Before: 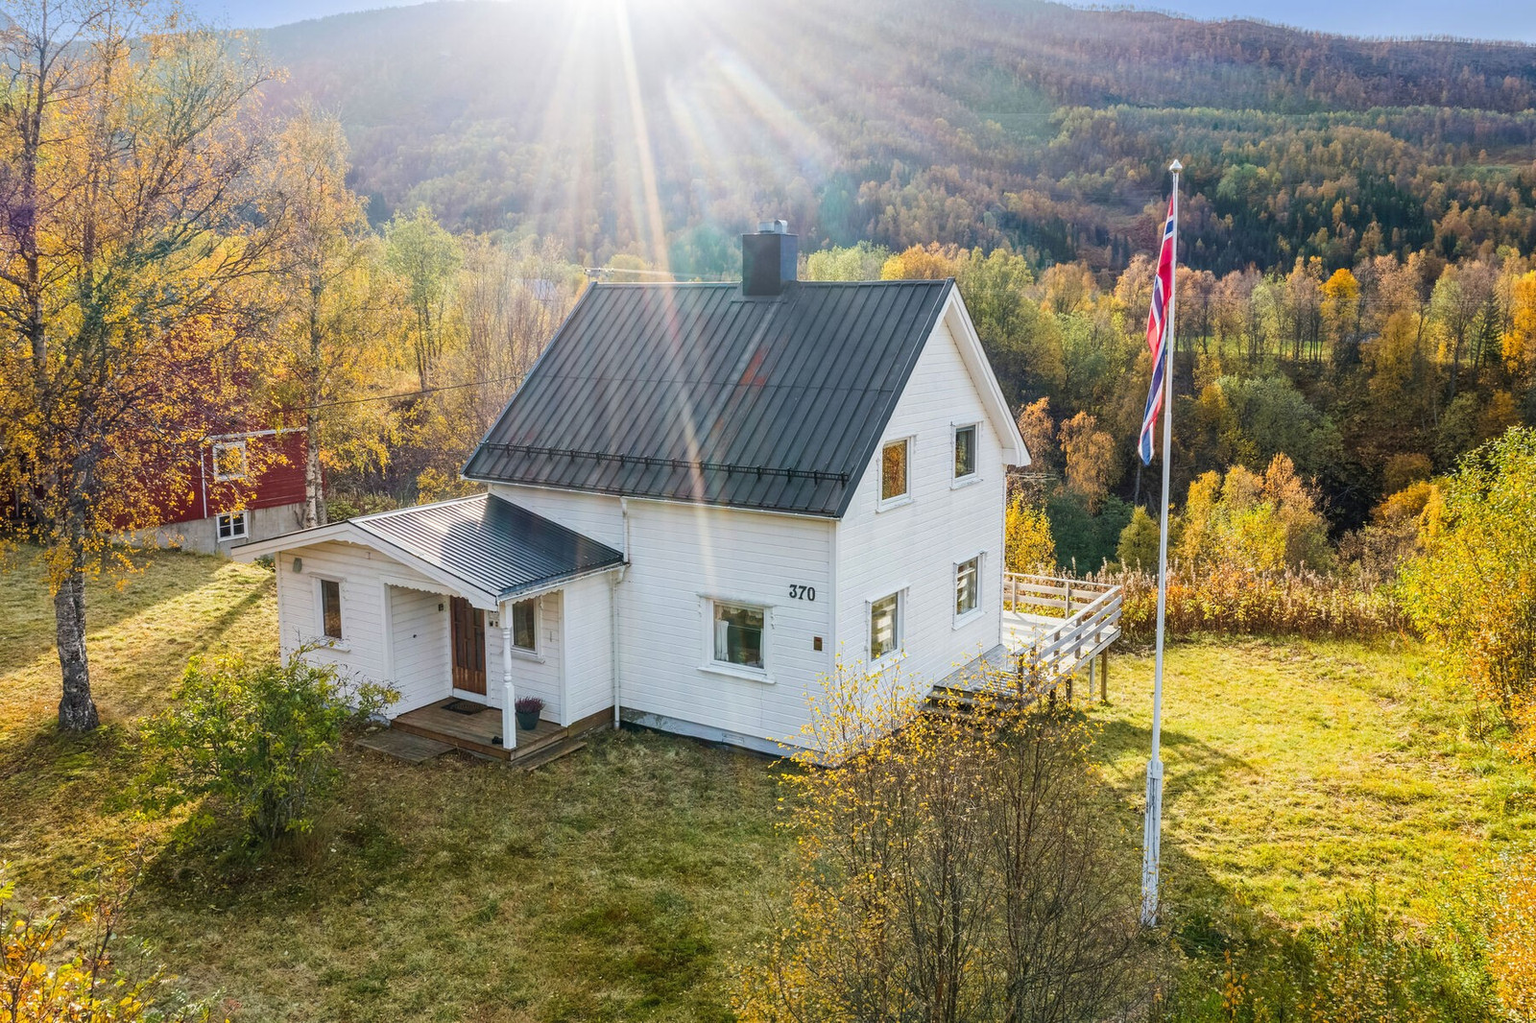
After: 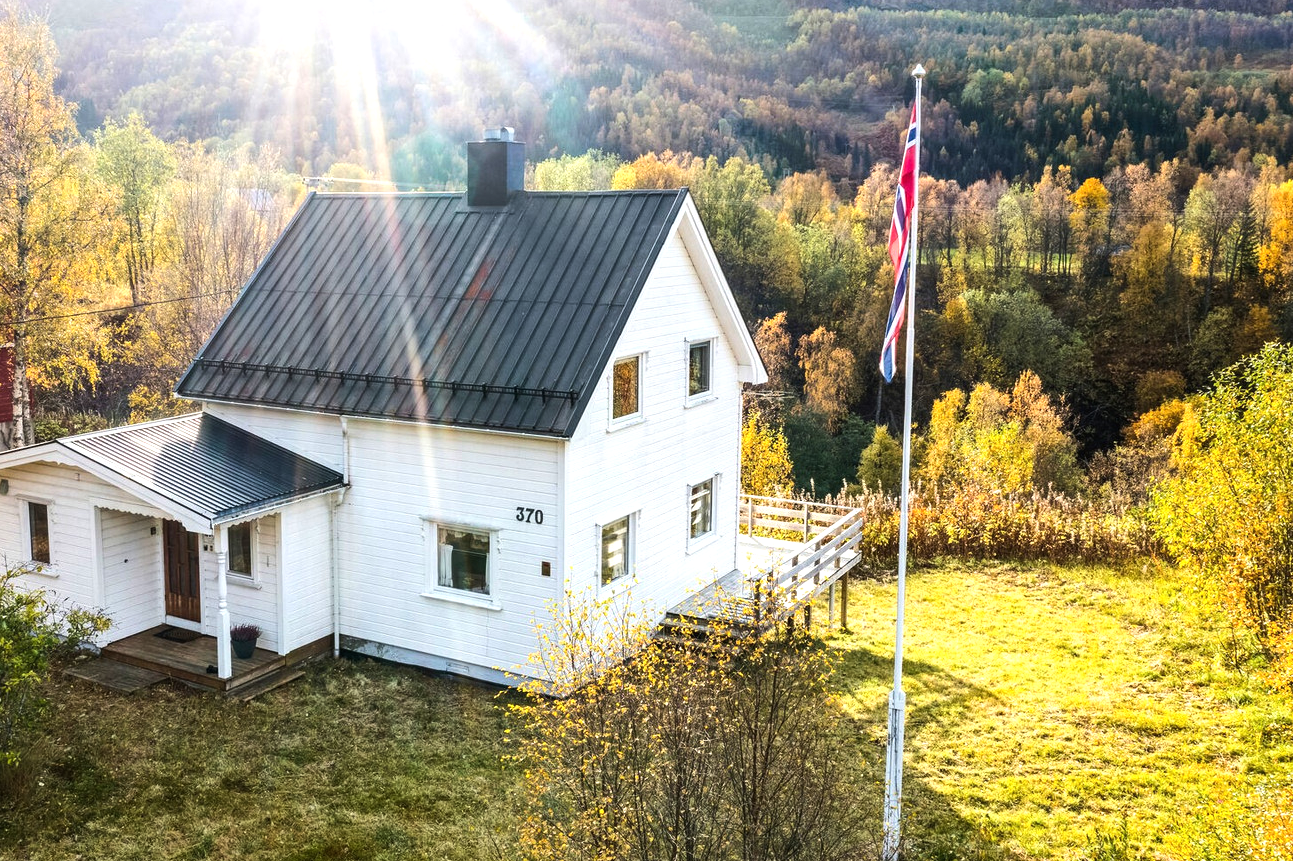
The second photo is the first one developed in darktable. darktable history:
tone equalizer: -8 EV -0.75 EV, -7 EV -0.7 EV, -6 EV -0.6 EV, -5 EV -0.4 EV, -3 EV 0.4 EV, -2 EV 0.6 EV, -1 EV 0.7 EV, +0 EV 0.75 EV, edges refinement/feathering 500, mask exposure compensation -1.57 EV, preserve details no
crop: left 19.159%, top 9.58%, bottom 9.58%
